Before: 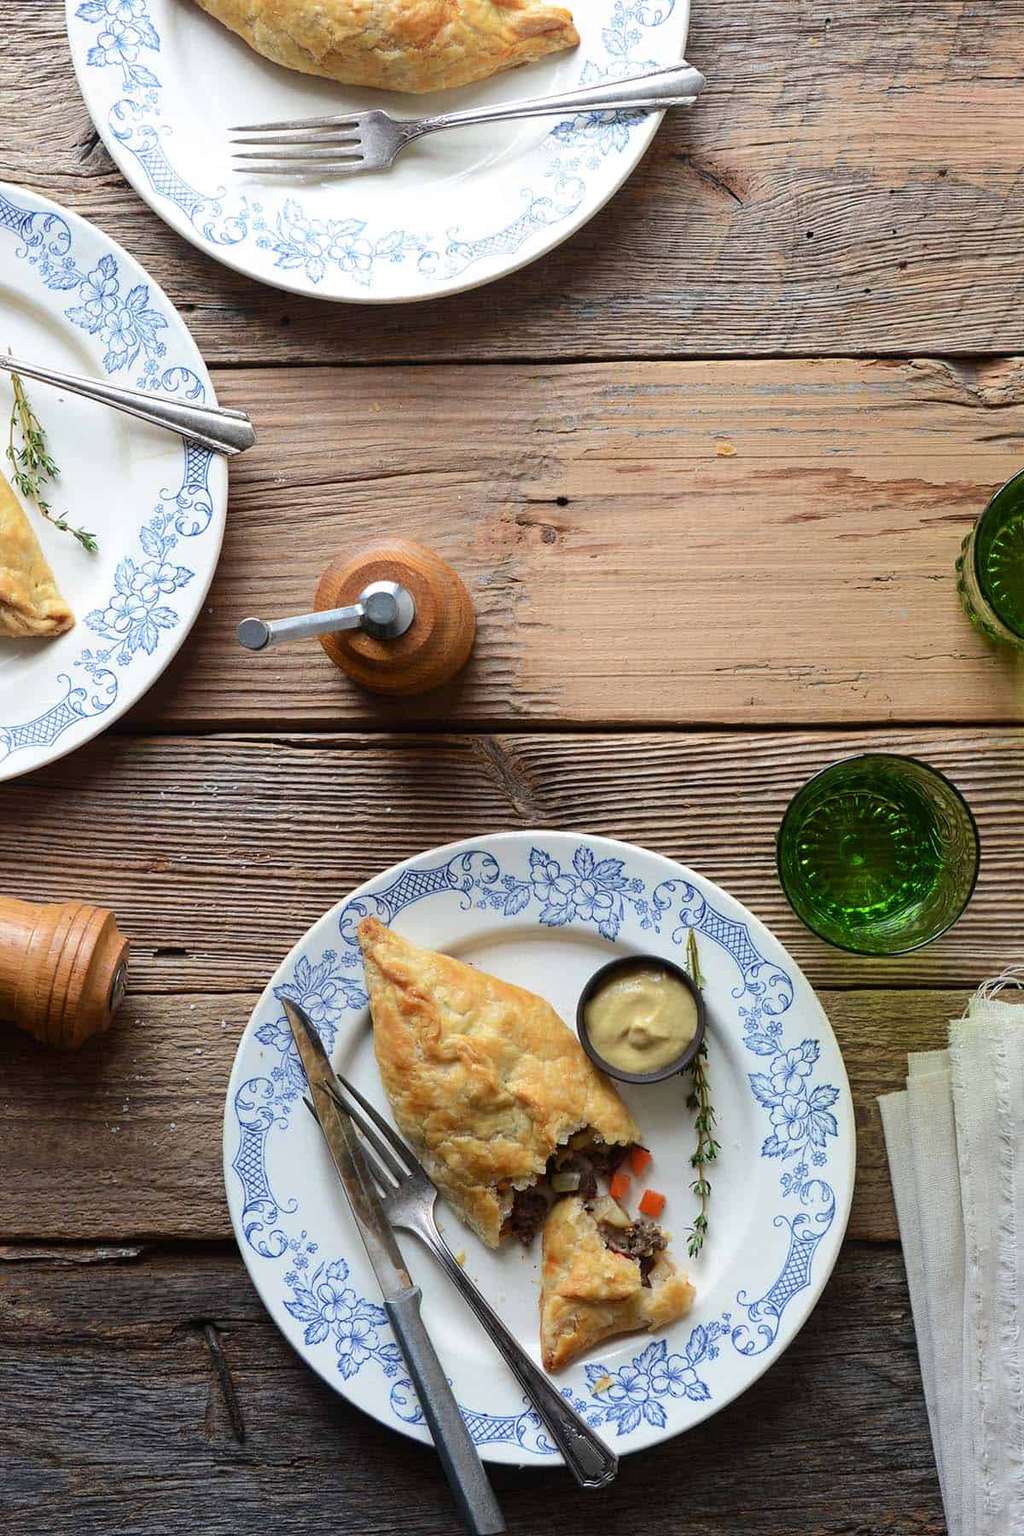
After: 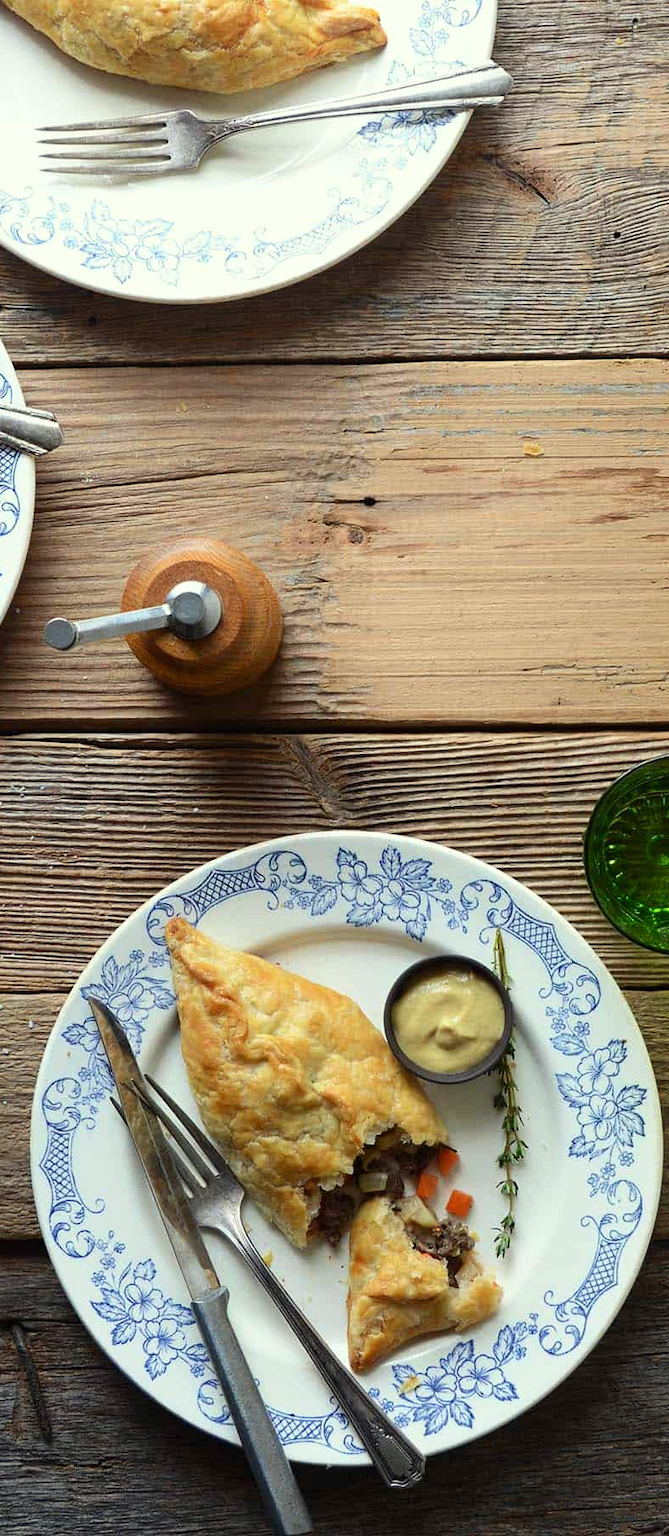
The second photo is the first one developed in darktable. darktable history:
shadows and highlights: shadows -1.65, highlights 38.44
color correction: highlights a* -4.41, highlights b* 6.66
color balance rgb: shadows lift › hue 86.26°, perceptual saturation grading › global saturation 0.861%
crop and rotate: left 18.836%, right 15.79%
tone equalizer: on, module defaults
